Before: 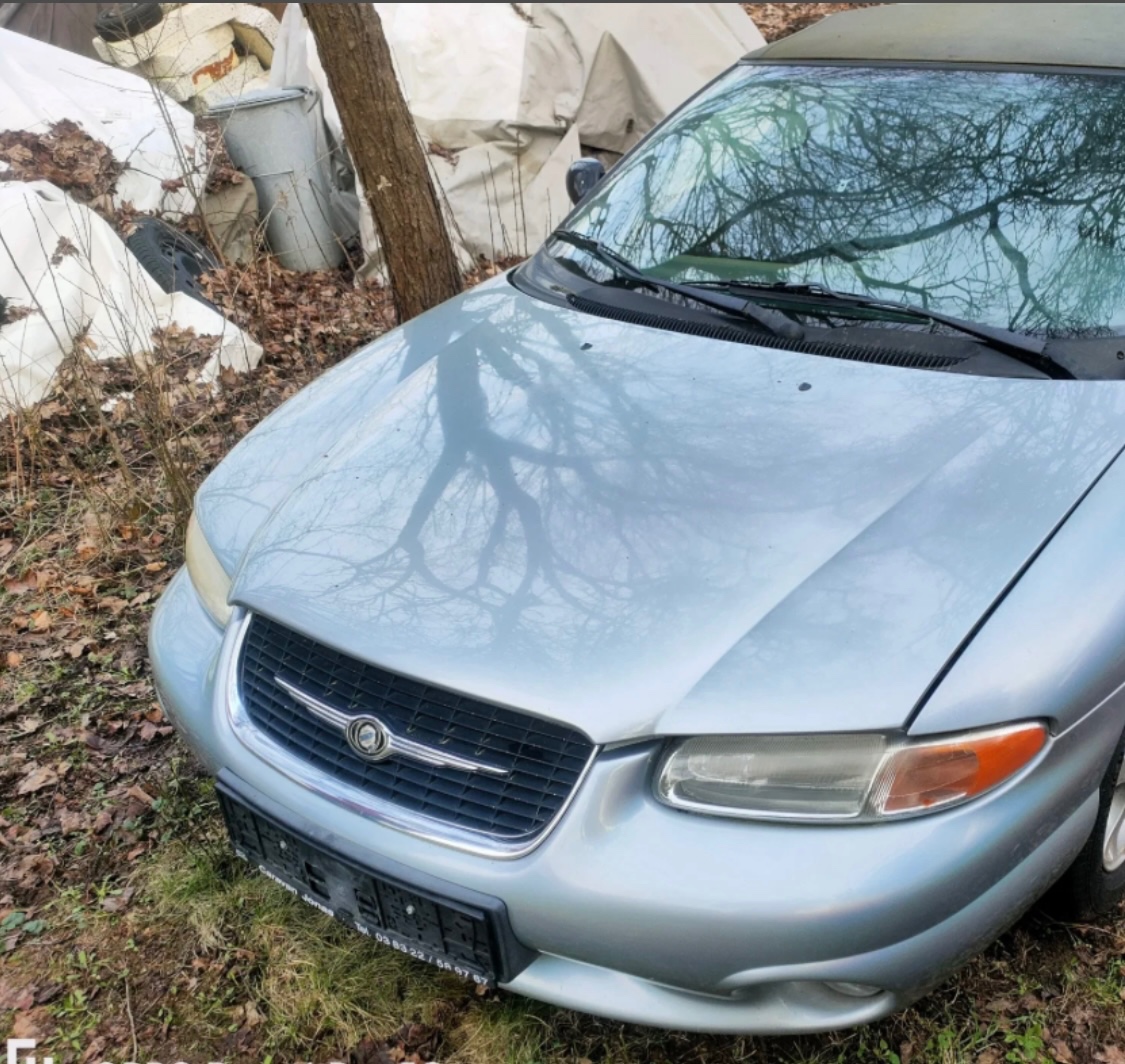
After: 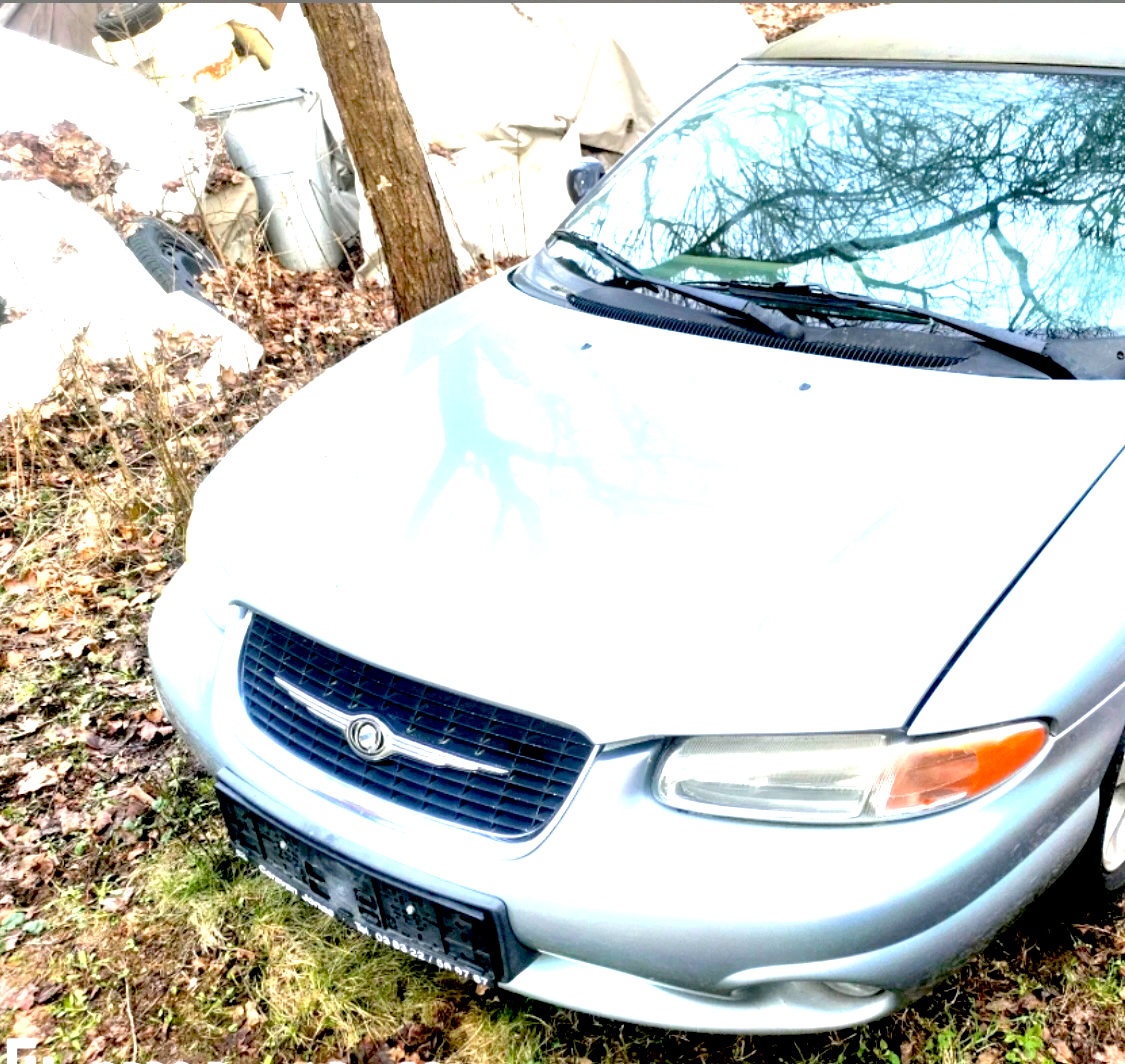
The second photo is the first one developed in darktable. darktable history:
exposure: black level correction 0.016, exposure 1.774 EV, compensate highlight preservation false
tone equalizer: on, module defaults
